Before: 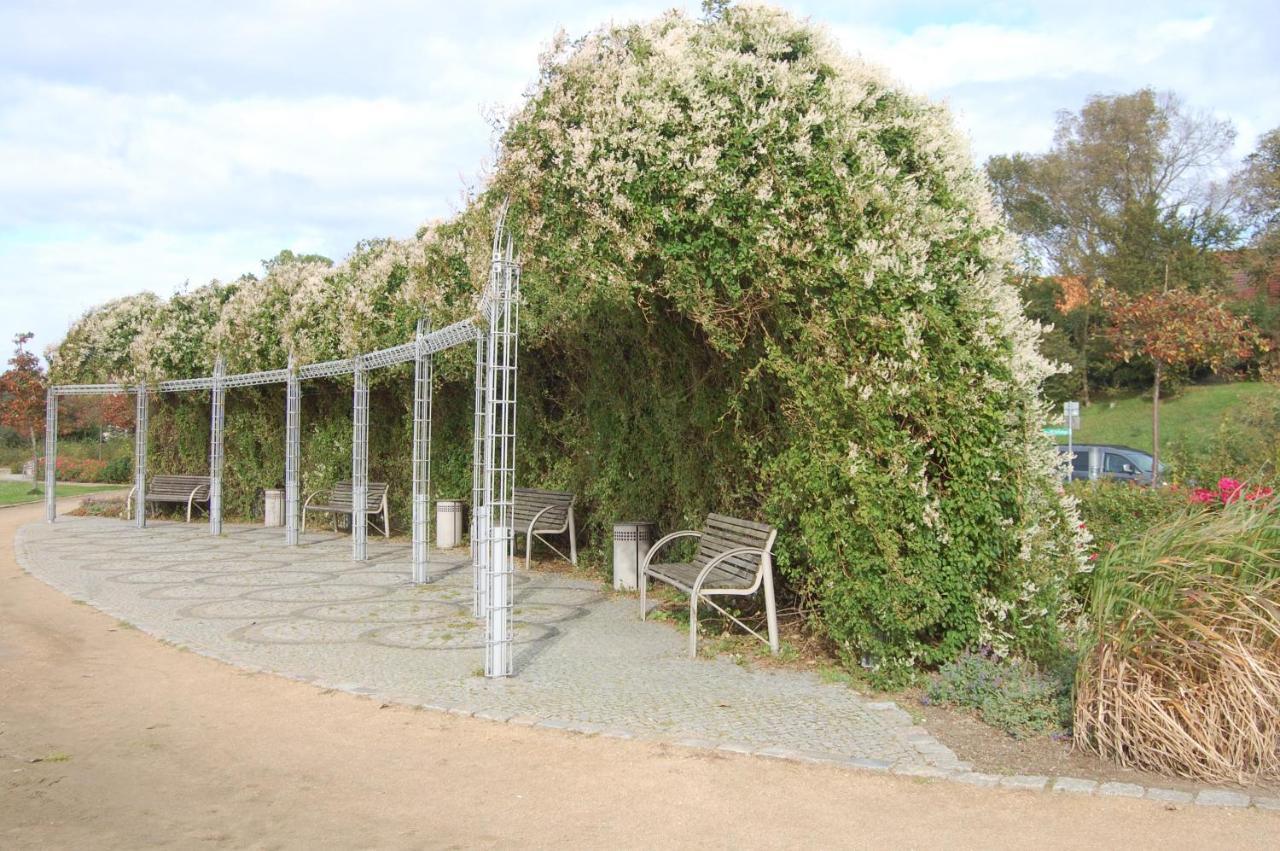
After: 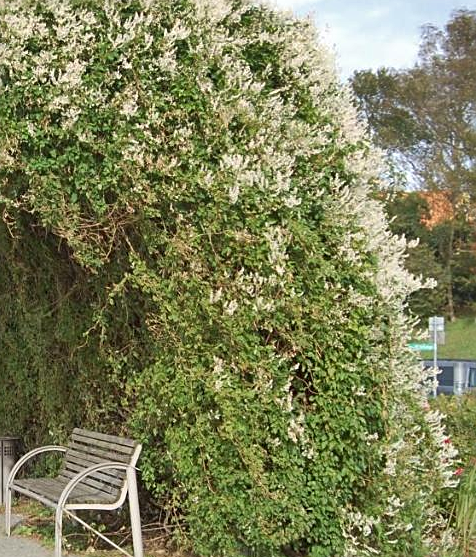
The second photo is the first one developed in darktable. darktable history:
crop and rotate: left 49.671%, top 10.128%, right 13.105%, bottom 24.382%
sharpen: on, module defaults
shadows and highlights: radius 103.23, shadows 50.7, highlights -65.01, soften with gaussian
